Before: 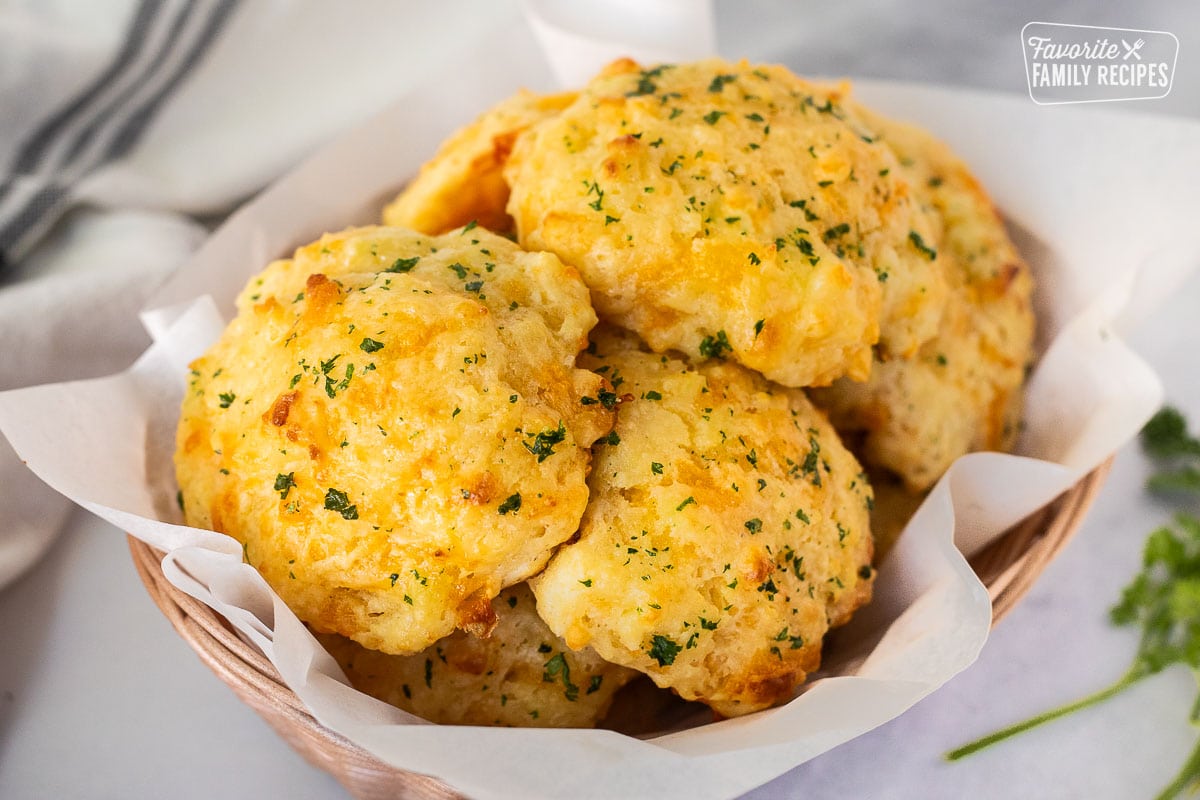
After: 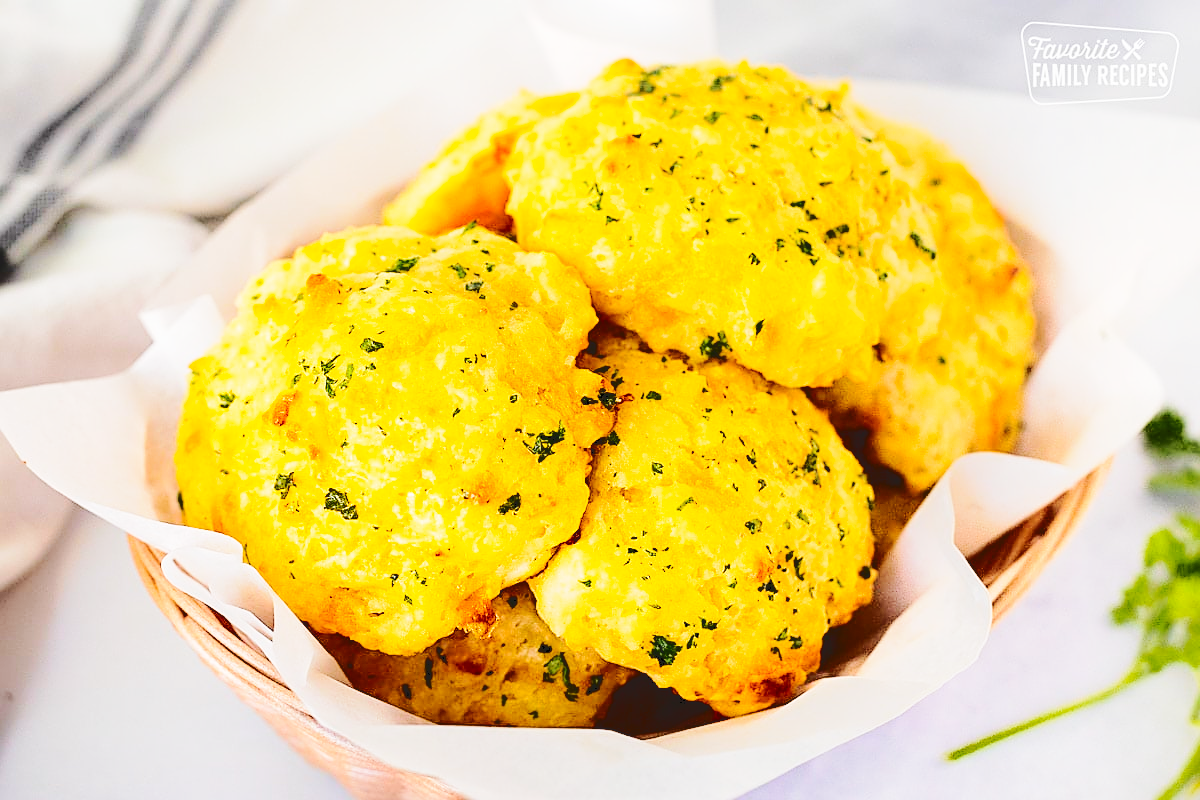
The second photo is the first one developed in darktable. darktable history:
tone curve: curves: ch0 [(0, 0) (0.003, 0.117) (0.011, 0.115) (0.025, 0.116) (0.044, 0.116) (0.069, 0.112) (0.1, 0.113) (0.136, 0.127) (0.177, 0.148) (0.224, 0.191) (0.277, 0.249) (0.335, 0.363) (0.399, 0.479) (0.468, 0.589) (0.543, 0.664) (0.623, 0.733) (0.709, 0.799) (0.801, 0.852) (0.898, 0.914) (1, 1)], color space Lab, independent channels, preserve colors none
local contrast: mode bilateral grid, contrast 100, coarseness 99, detail 91%, midtone range 0.2
color balance rgb: perceptual saturation grading › global saturation 25.362%
exposure: compensate highlight preservation false
sharpen: on, module defaults
base curve: curves: ch0 [(0, 0) (0.028, 0.03) (0.121, 0.232) (0.46, 0.748) (0.859, 0.968) (1, 1)], preserve colors none
